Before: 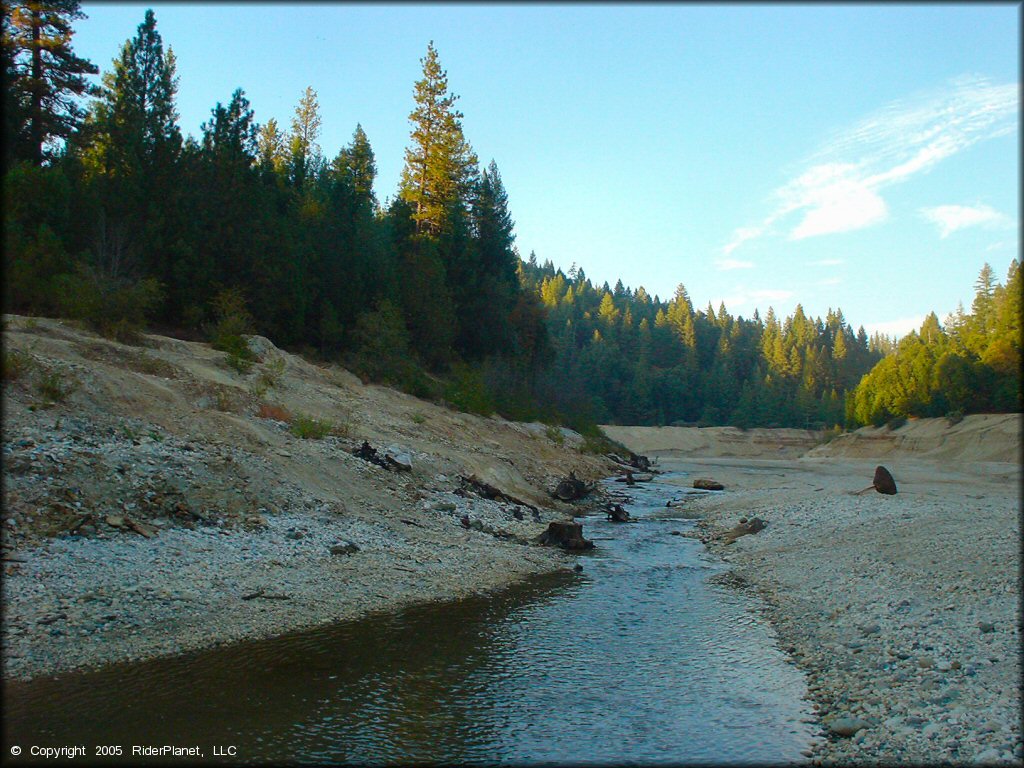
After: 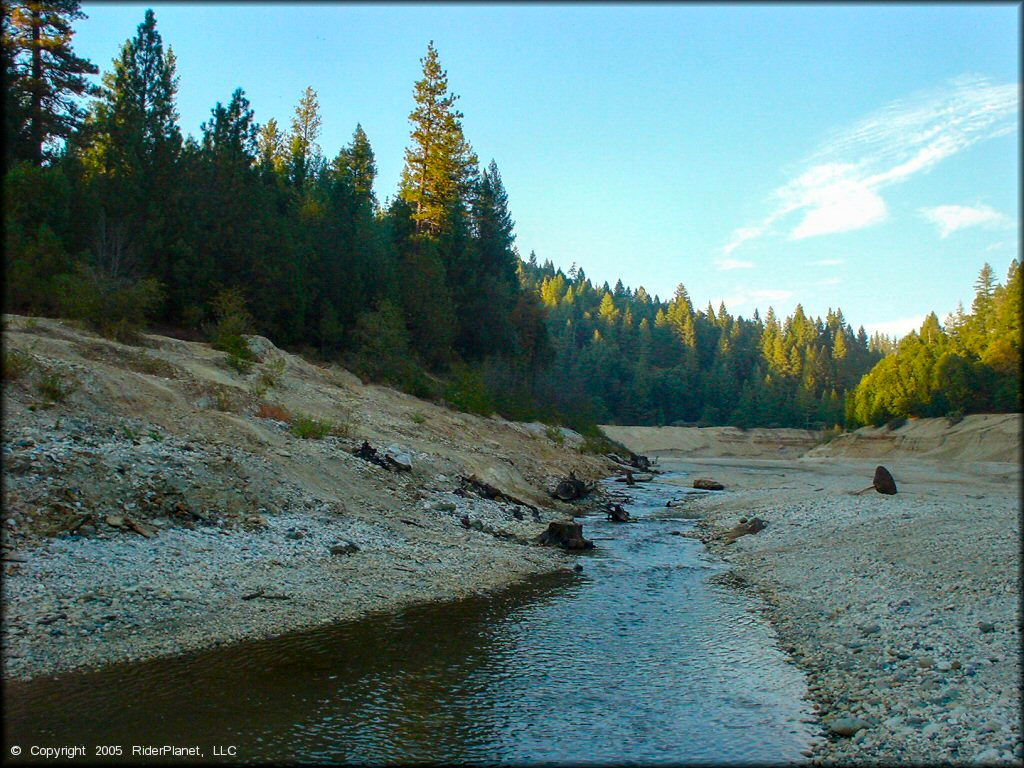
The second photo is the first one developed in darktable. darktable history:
contrast brightness saturation: contrast 0.037, saturation 0.154
local contrast: detail 130%
